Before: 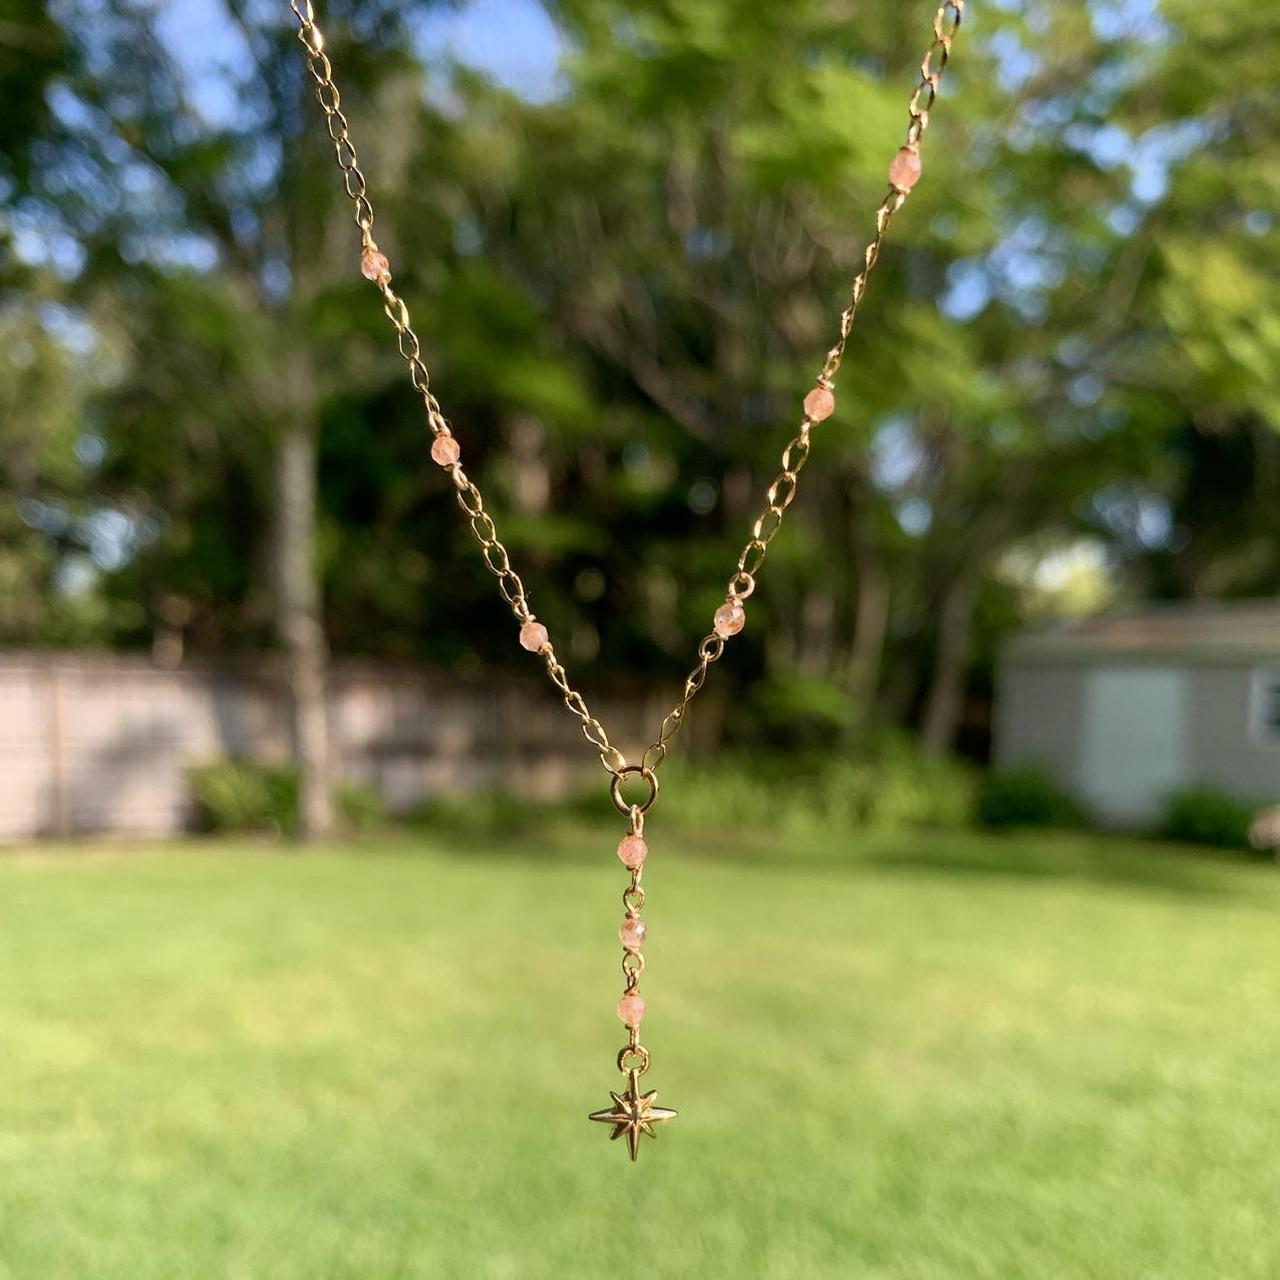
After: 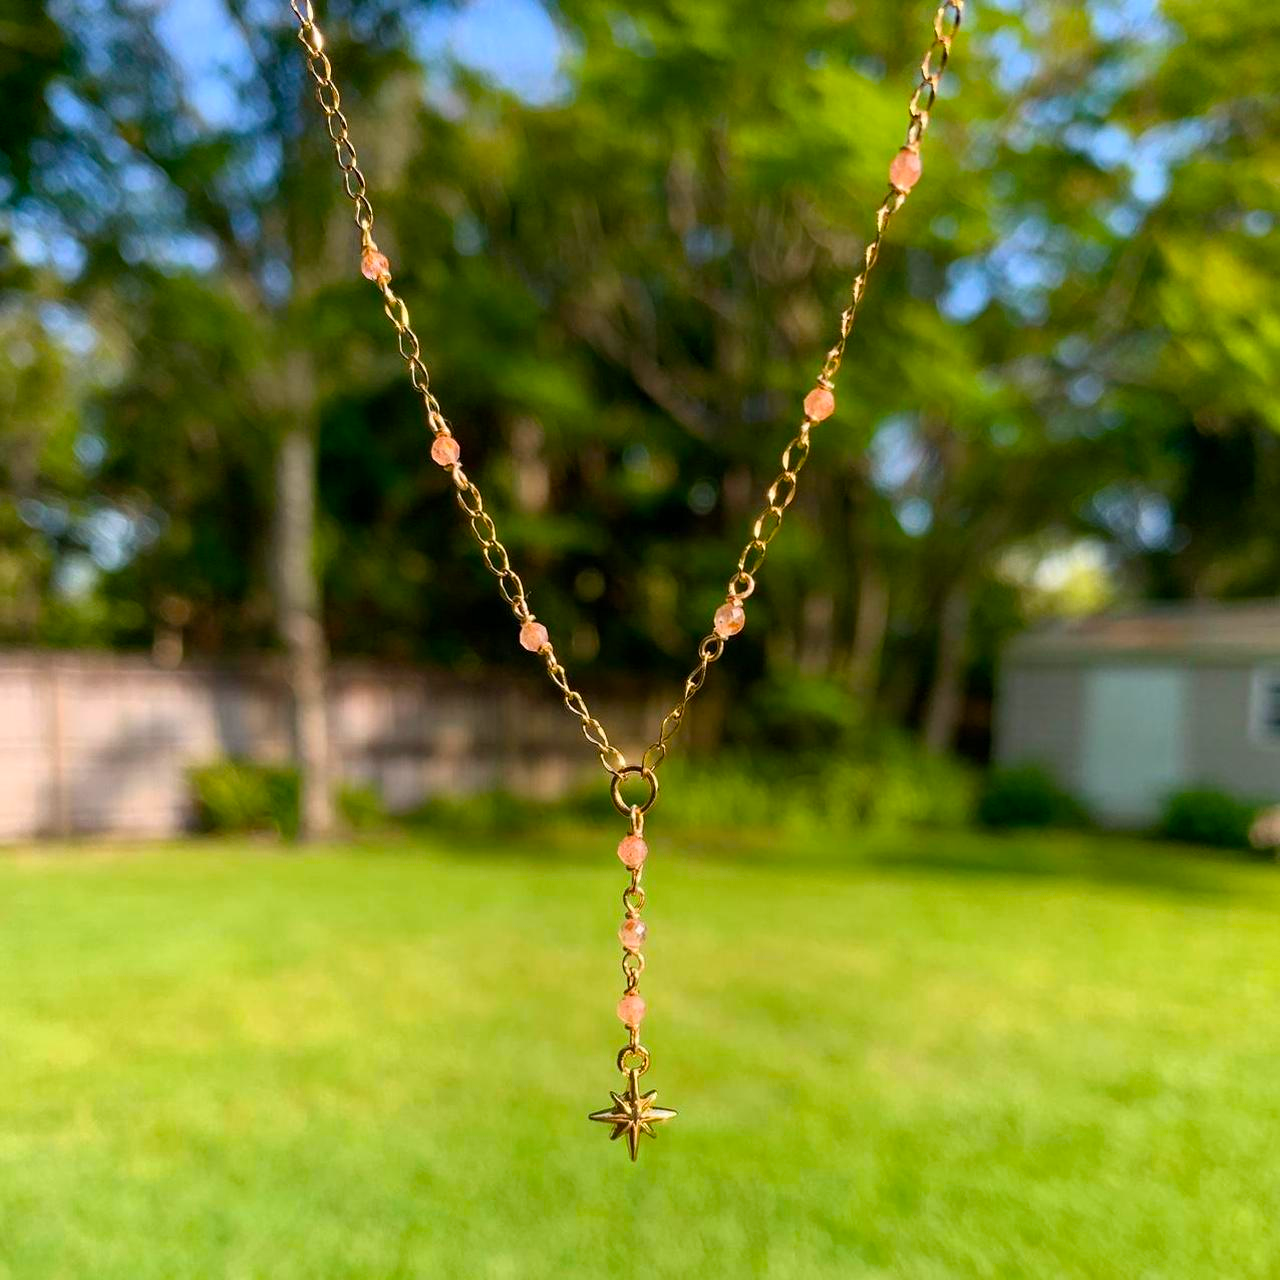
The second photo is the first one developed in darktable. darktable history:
color balance rgb: perceptual saturation grading › global saturation 25.415%
